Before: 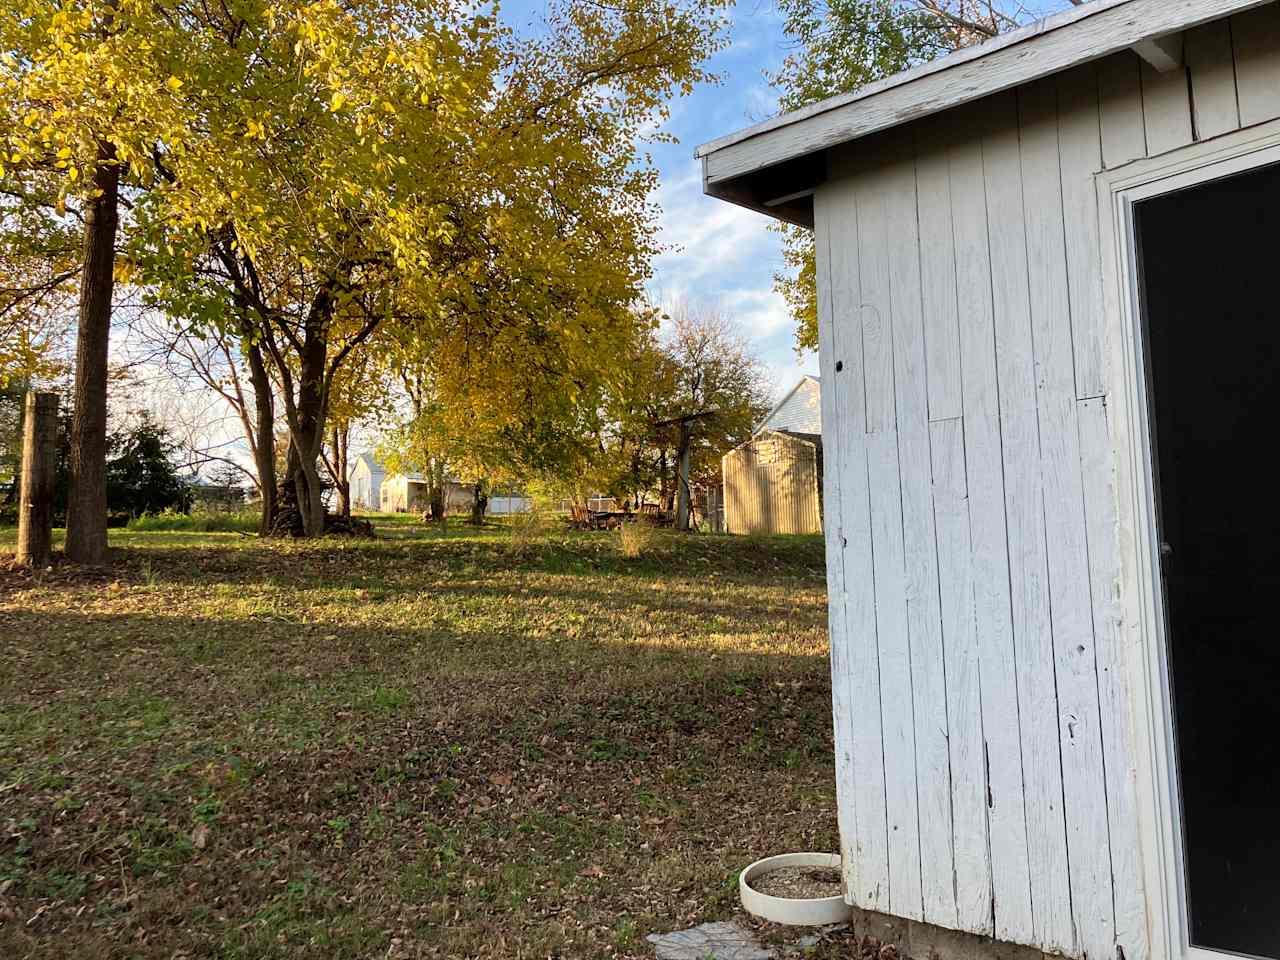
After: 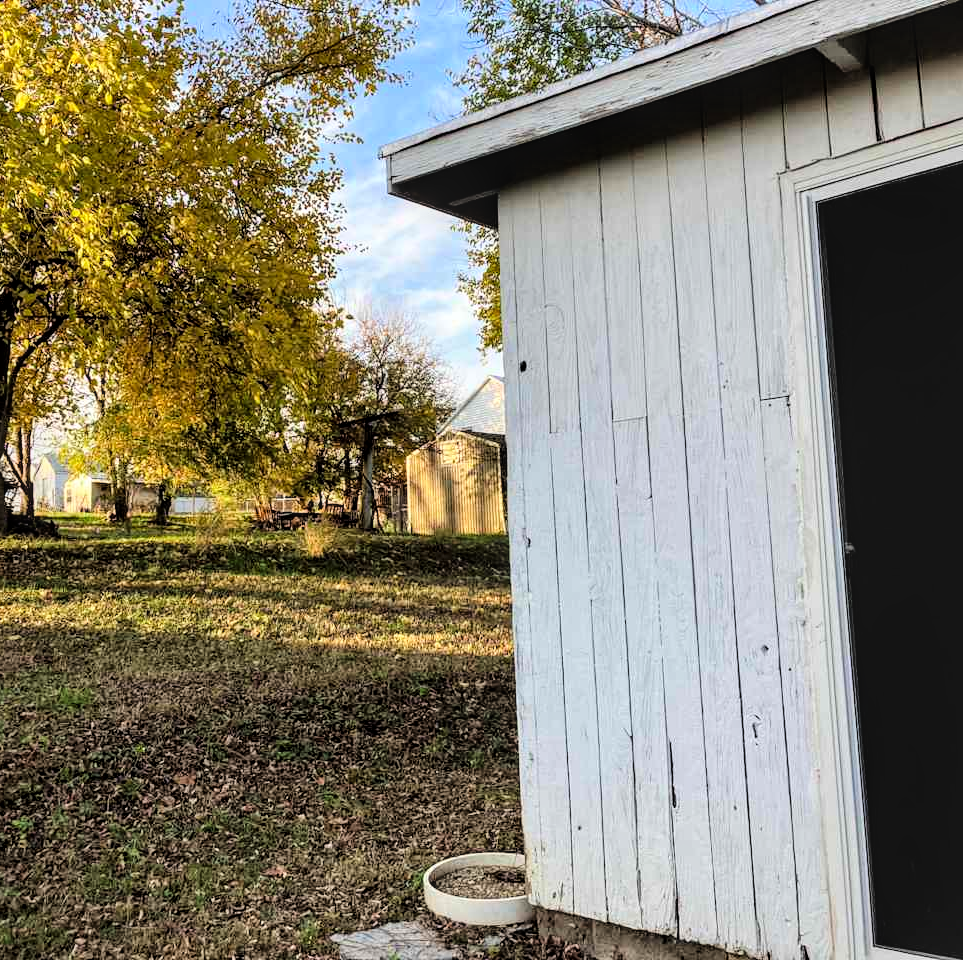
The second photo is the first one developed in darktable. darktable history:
crop and rotate: left 24.735%
tone curve: curves: ch0 [(0, 0) (0.003, 0) (0.011, 0.001) (0.025, 0.003) (0.044, 0.005) (0.069, 0.013) (0.1, 0.024) (0.136, 0.04) (0.177, 0.087) (0.224, 0.148) (0.277, 0.238) (0.335, 0.335) (0.399, 0.43) (0.468, 0.524) (0.543, 0.621) (0.623, 0.712) (0.709, 0.788) (0.801, 0.867) (0.898, 0.947) (1, 1)], color space Lab, linked channels, preserve colors none
local contrast: on, module defaults
